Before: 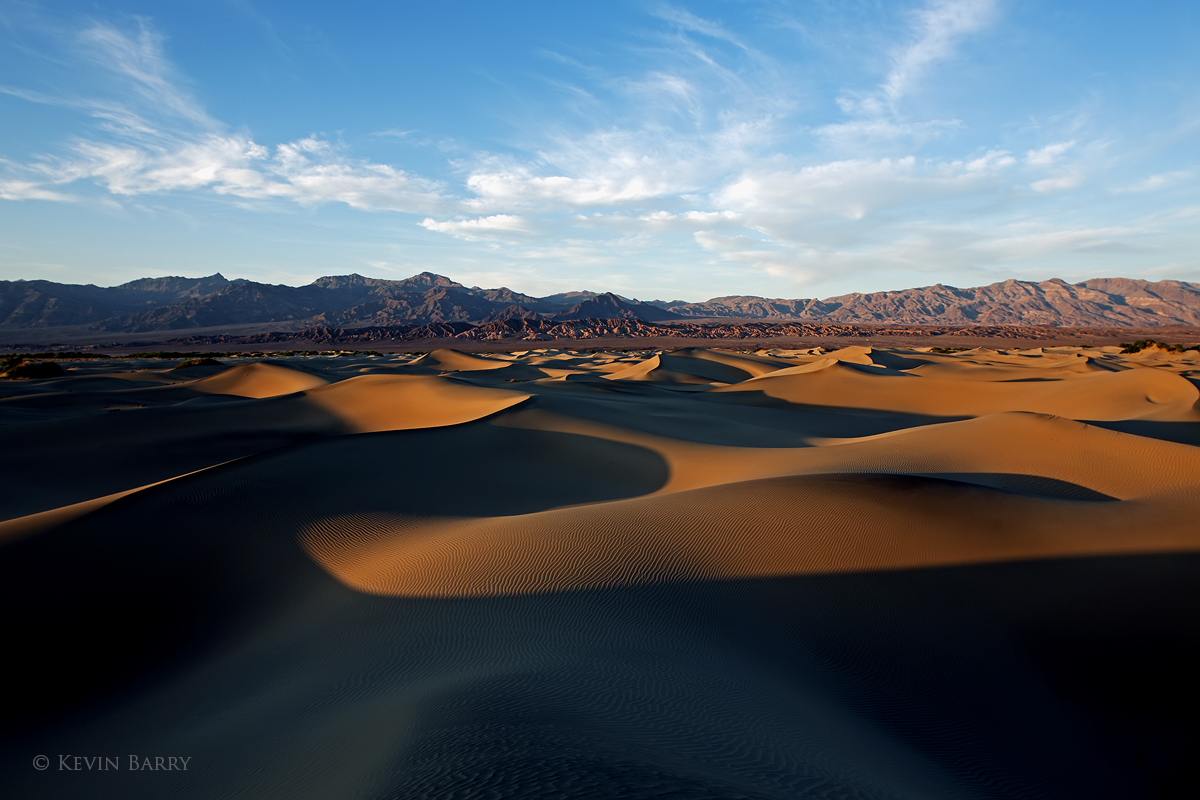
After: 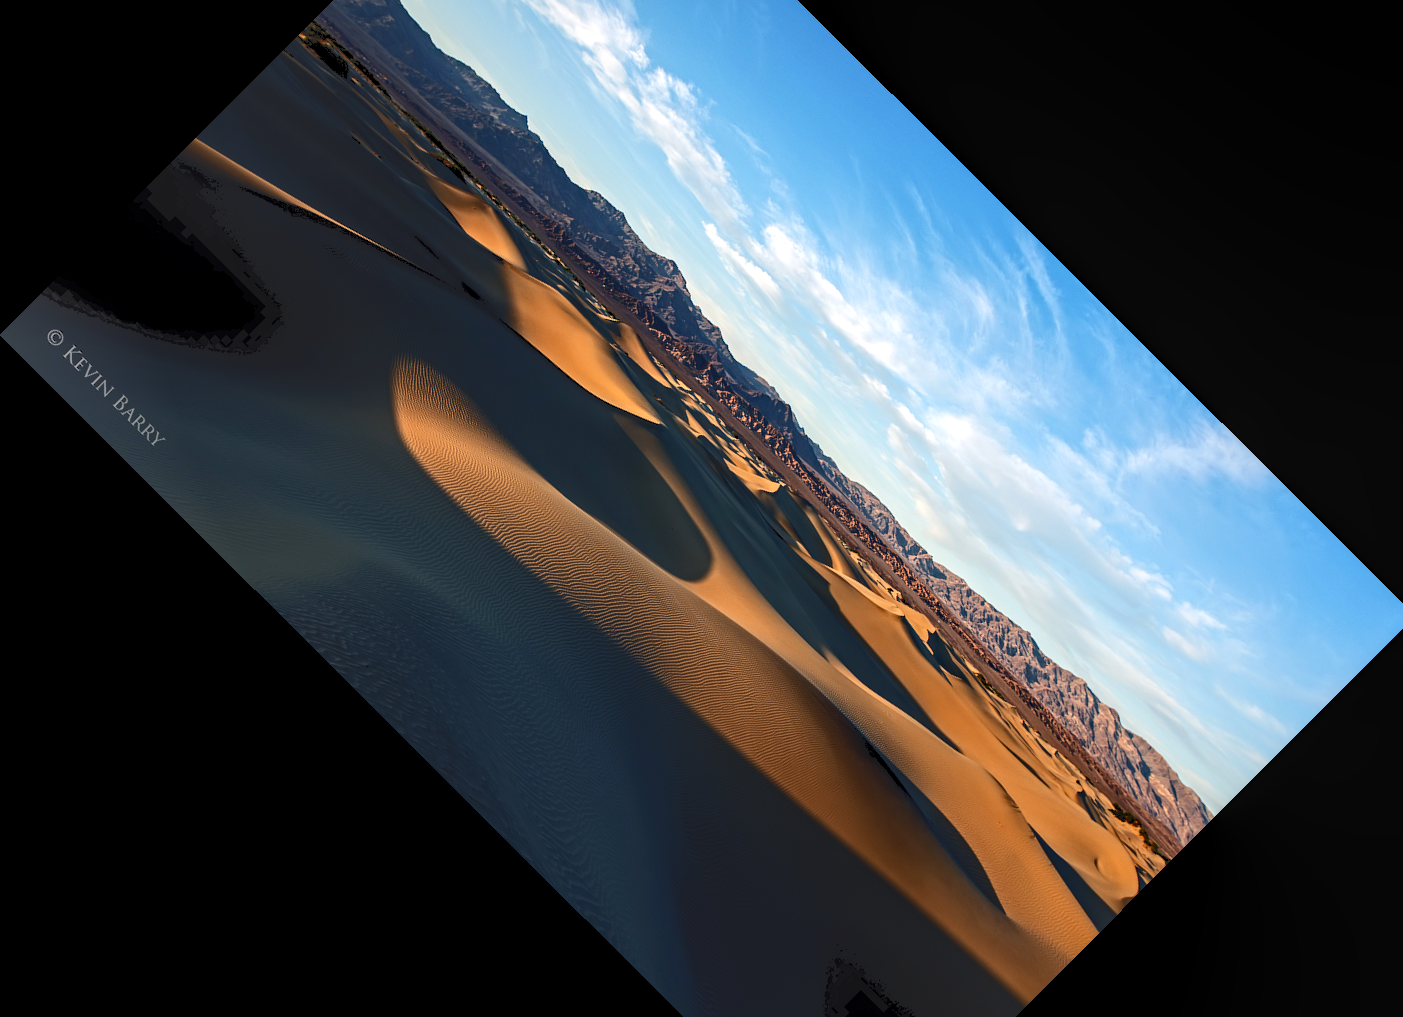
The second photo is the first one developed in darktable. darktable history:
crop and rotate: angle -44.91°, top 16.373%, right 0.798%, bottom 11.677%
tone equalizer: on, module defaults
exposure: exposure 0.221 EV, compensate highlight preservation false
haze removal: adaptive false
shadows and highlights: radius 336.03, shadows 64.03, highlights 4.93, compress 87.46%, soften with gaussian
local contrast: highlights 43%, shadows 61%, detail 137%, midtone range 0.515
tone curve: curves: ch0 [(0, 0) (0.003, 0.117) (0.011, 0.125) (0.025, 0.133) (0.044, 0.144) (0.069, 0.152) (0.1, 0.167) (0.136, 0.186) (0.177, 0.21) (0.224, 0.244) (0.277, 0.295) (0.335, 0.357) (0.399, 0.445) (0.468, 0.531) (0.543, 0.629) (0.623, 0.716) (0.709, 0.803) (0.801, 0.876) (0.898, 0.939) (1, 1)], color space Lab, independent channels, preserve colors none
